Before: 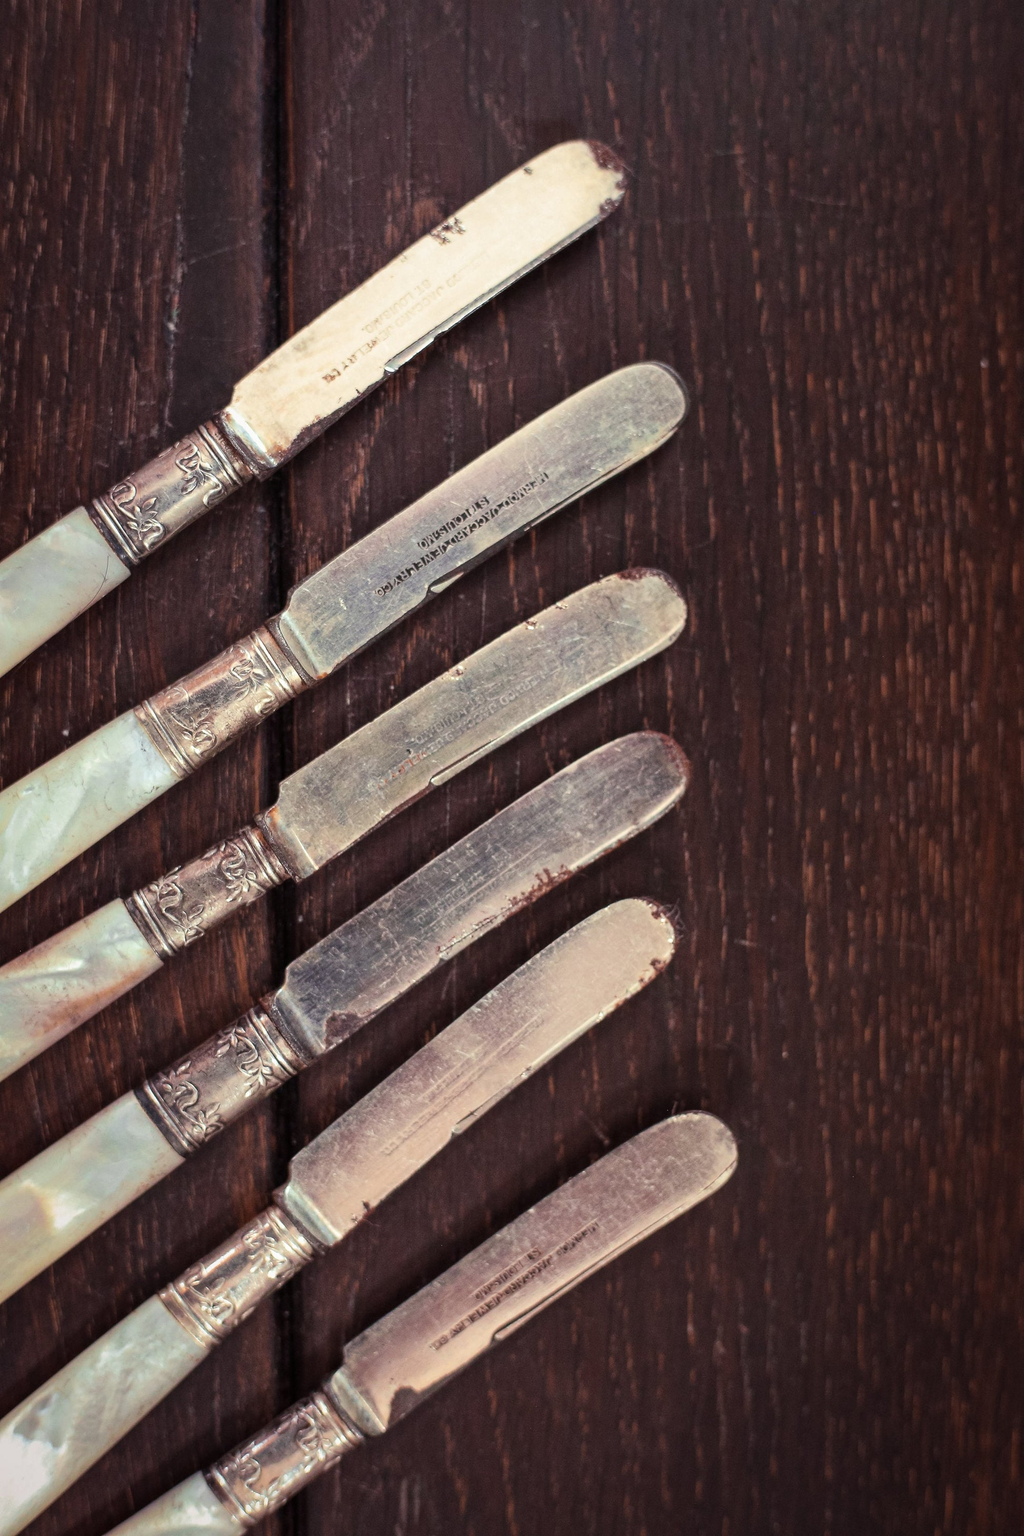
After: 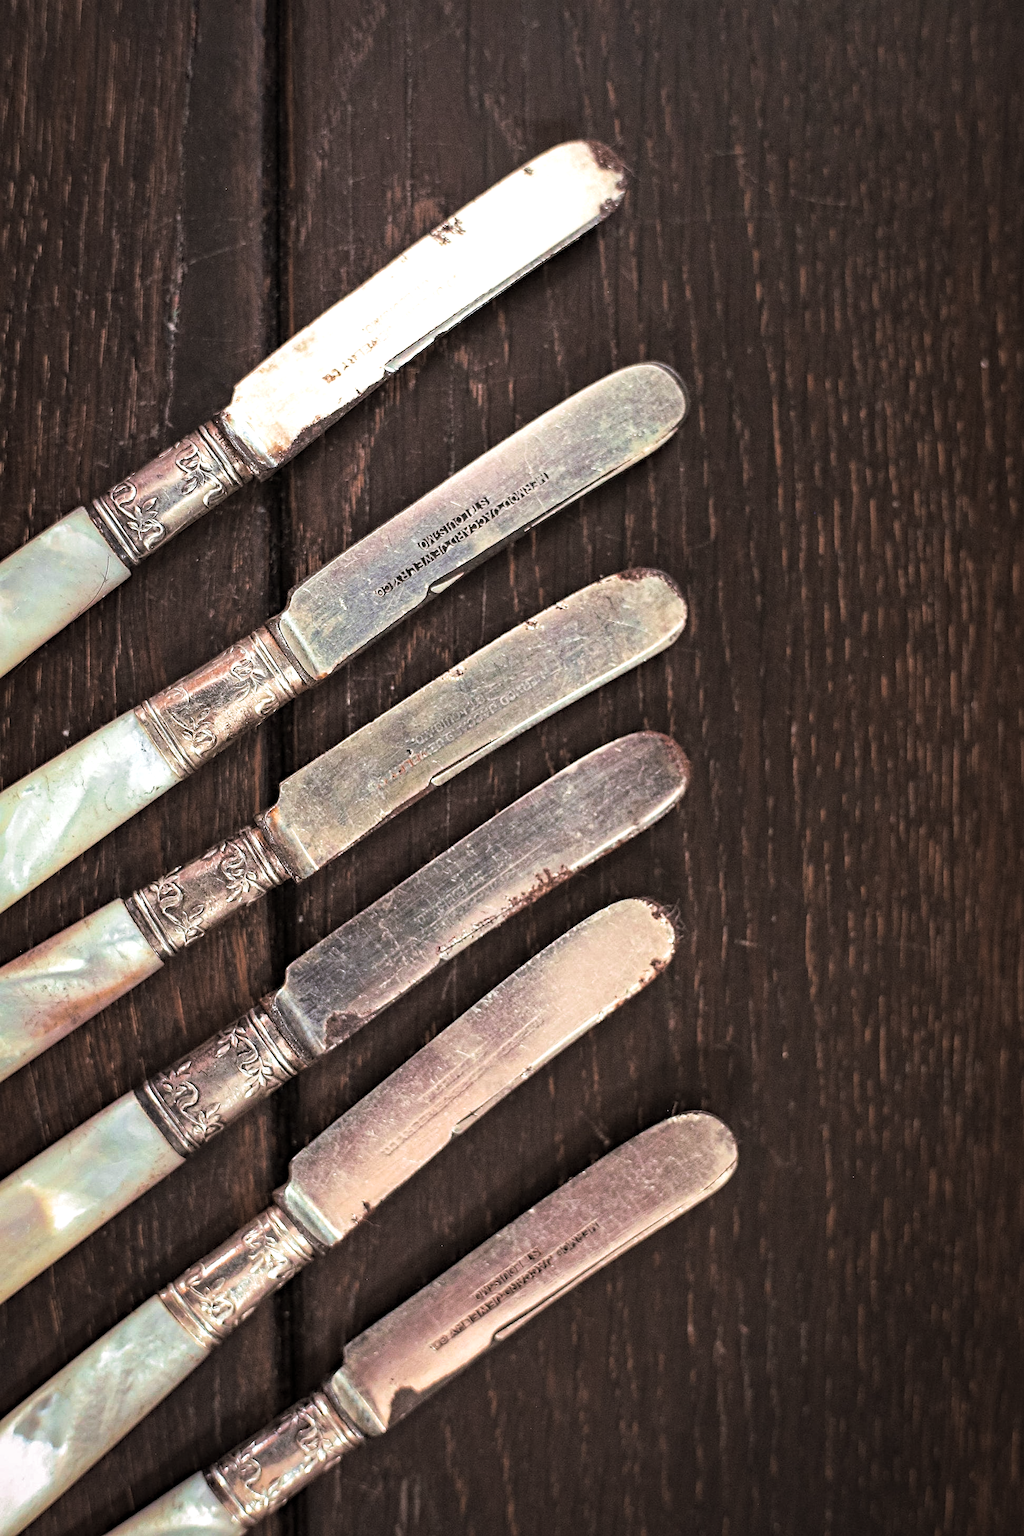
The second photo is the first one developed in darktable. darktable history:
color balance rgb: perceptual saturation grading › global saturation 25%, perceptual saturation grading › highlights -50%, perceptual saturation grading › shadows 30%, perceptual brilliance grading › global brilliance 12%, global vibrance 20%
sharpen: on, module defaults
split-toning: shadows › hue 46.8°, shadows › saturation 0.17, highlights › hue 316.8°, highlights › saturation 0.27, balance -51.82
haze removal: compatibility mode true, adaptive false
